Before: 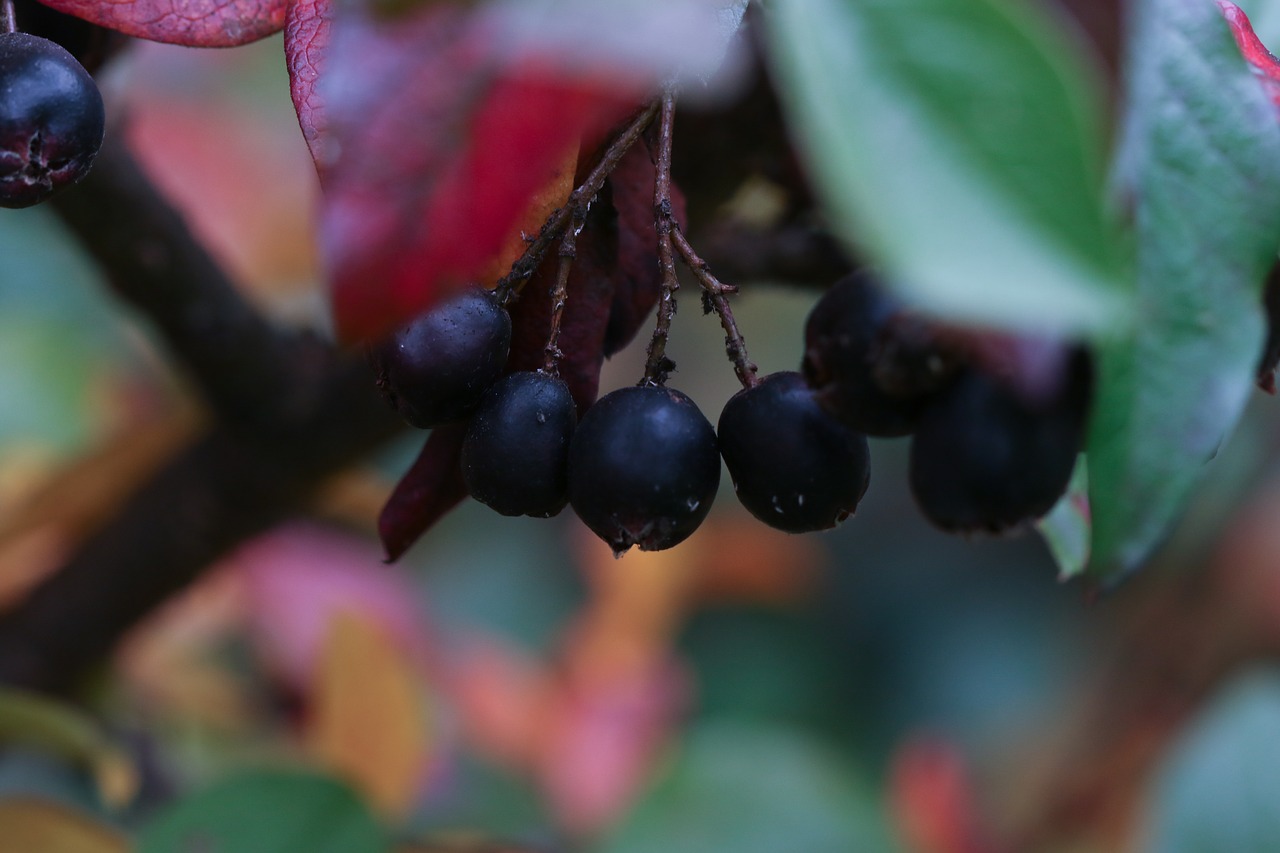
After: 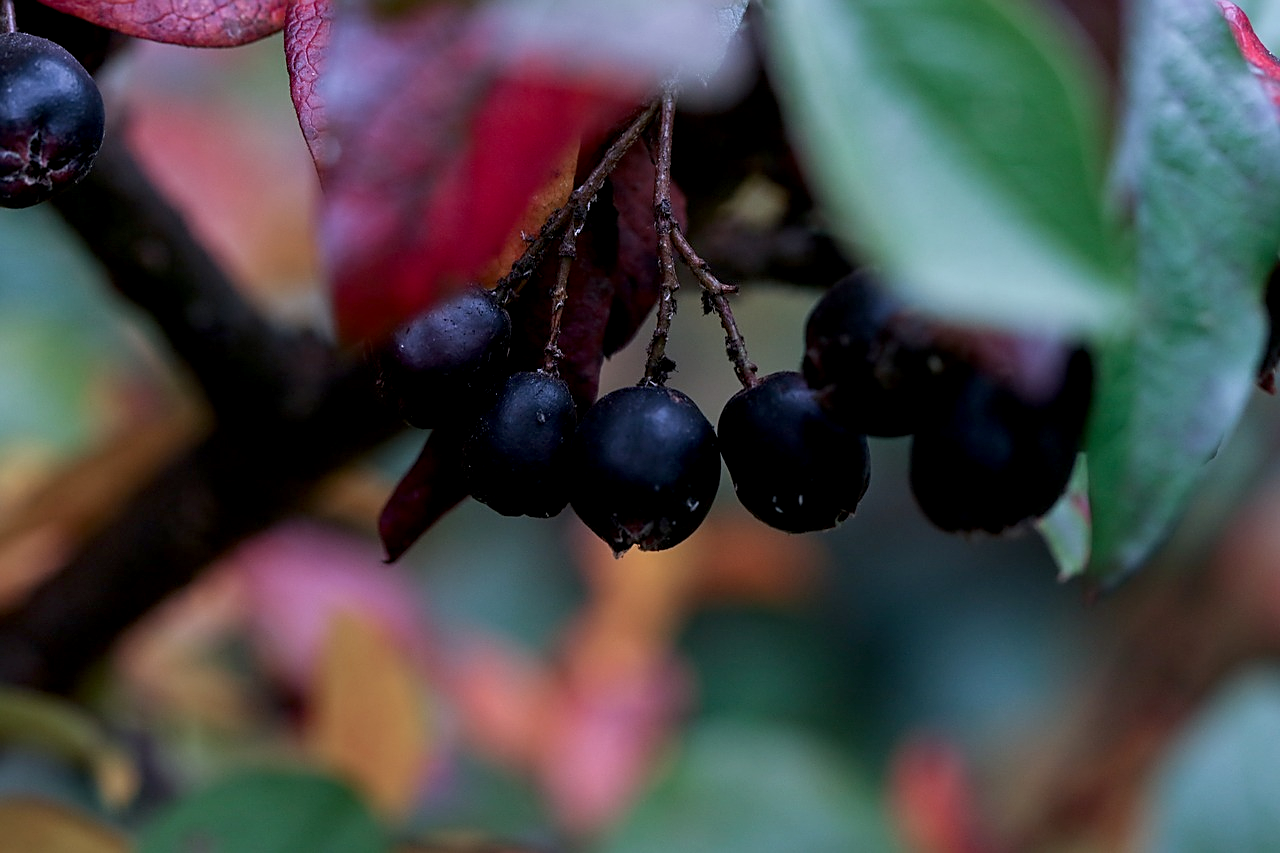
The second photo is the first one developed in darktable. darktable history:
local contrast: on, module defaults
exposure: black level correction 0.004, exposure 0.014 EV, compensate highlight preservation false
sharpen: on, module defaults
